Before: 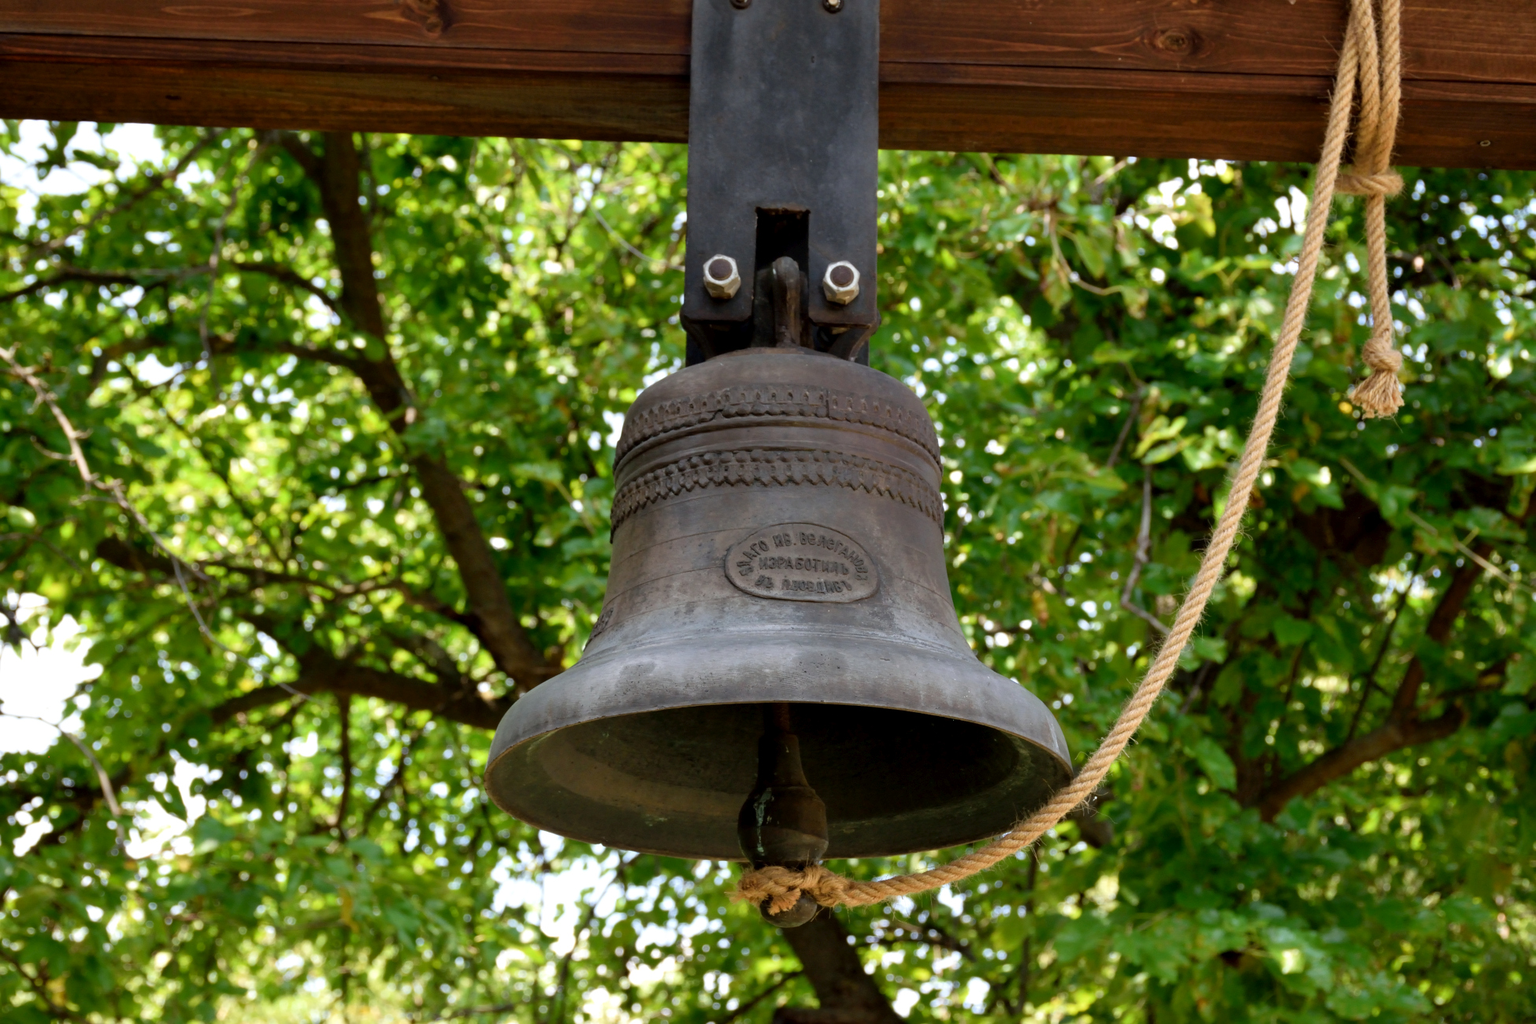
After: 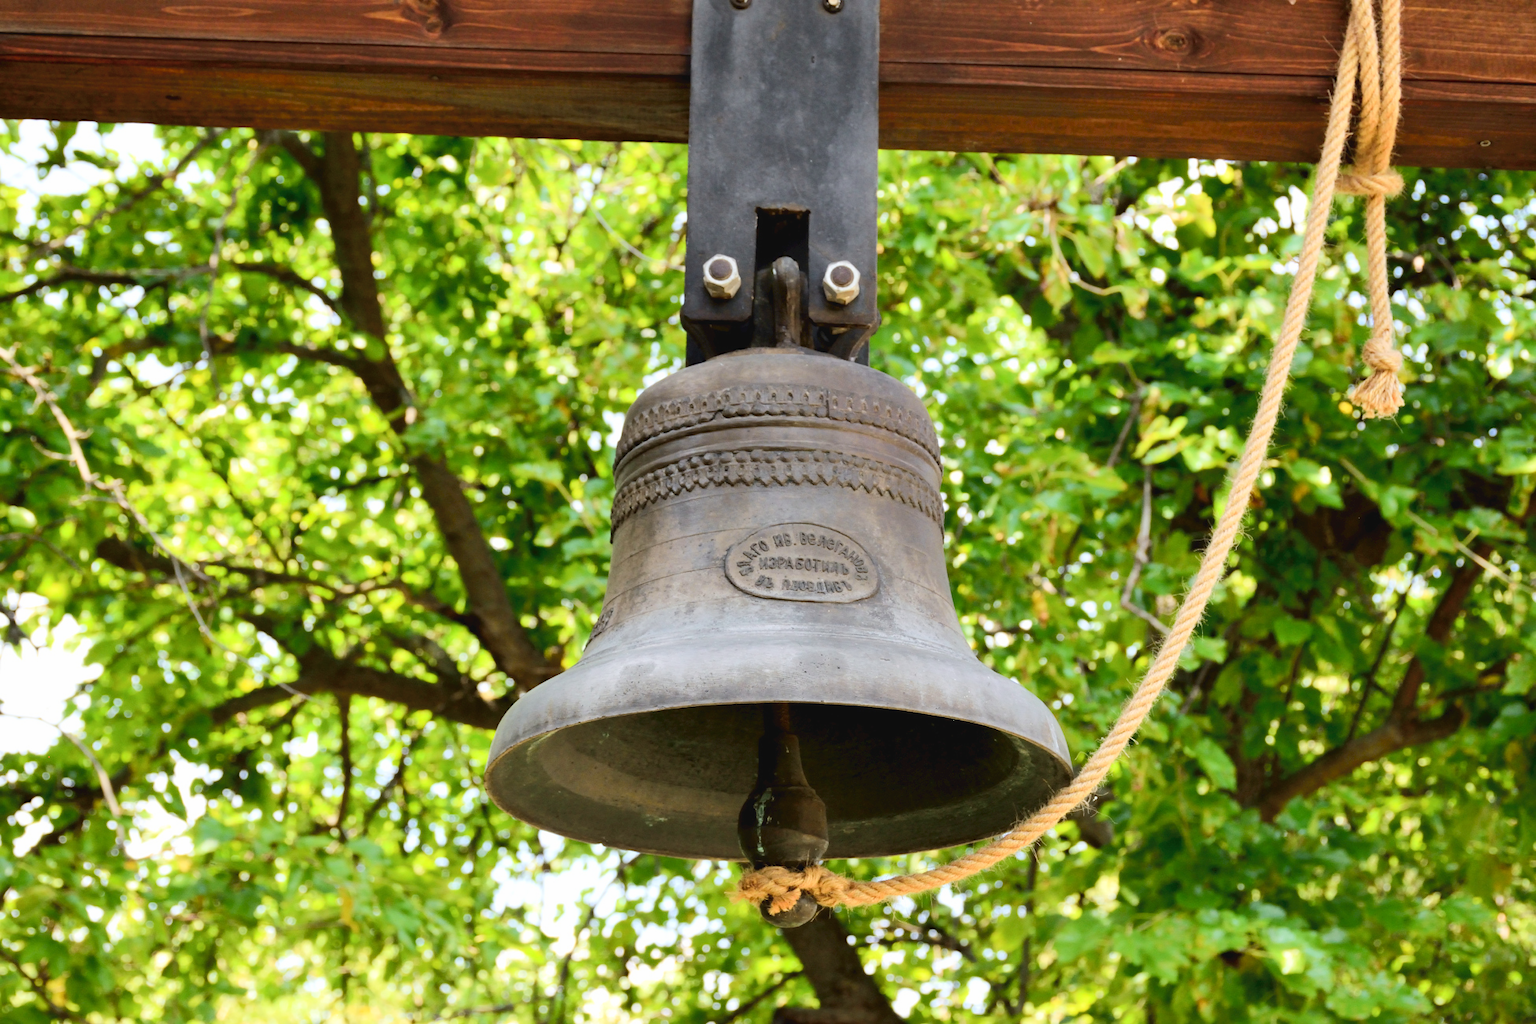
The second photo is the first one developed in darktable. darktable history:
tone curve: curves: ch0 [(0, 0.038) (0.193, 0.212) (0.461, 0.502) (0.634, 0.709) (0.852, 0.89) (1, 0.967)]; ch1 [(0, 0) (0.35, 0.356) (0.45, 0.453) (0.504, 0.503) (0.532, 0.524) (0.558, 0.555) (0.735, 0.762) (1, 1)]; ch2 [(0, 0) (0.281, 0.266) (0.456, 0.469) (0.5, 0.5) (0.533, 0.545) (0.606, 0.598) (0.646, 0.654) (1, 1)], color space Lab, independent channels, preserve colors none
tone equalizer: -8 EV 0.996 EV, -7 EV 1.04 EV, -6 EV 0.983 EV, -5 EV 1.02 EV, -4 EV 1.03 EV, -3 EV 0.744 EV, -2 EV 0.487 EV, -1 EV 0.225 EV, edges refinement/feathering 500, mask exposure compensation -1.57 EV, preserve details no
